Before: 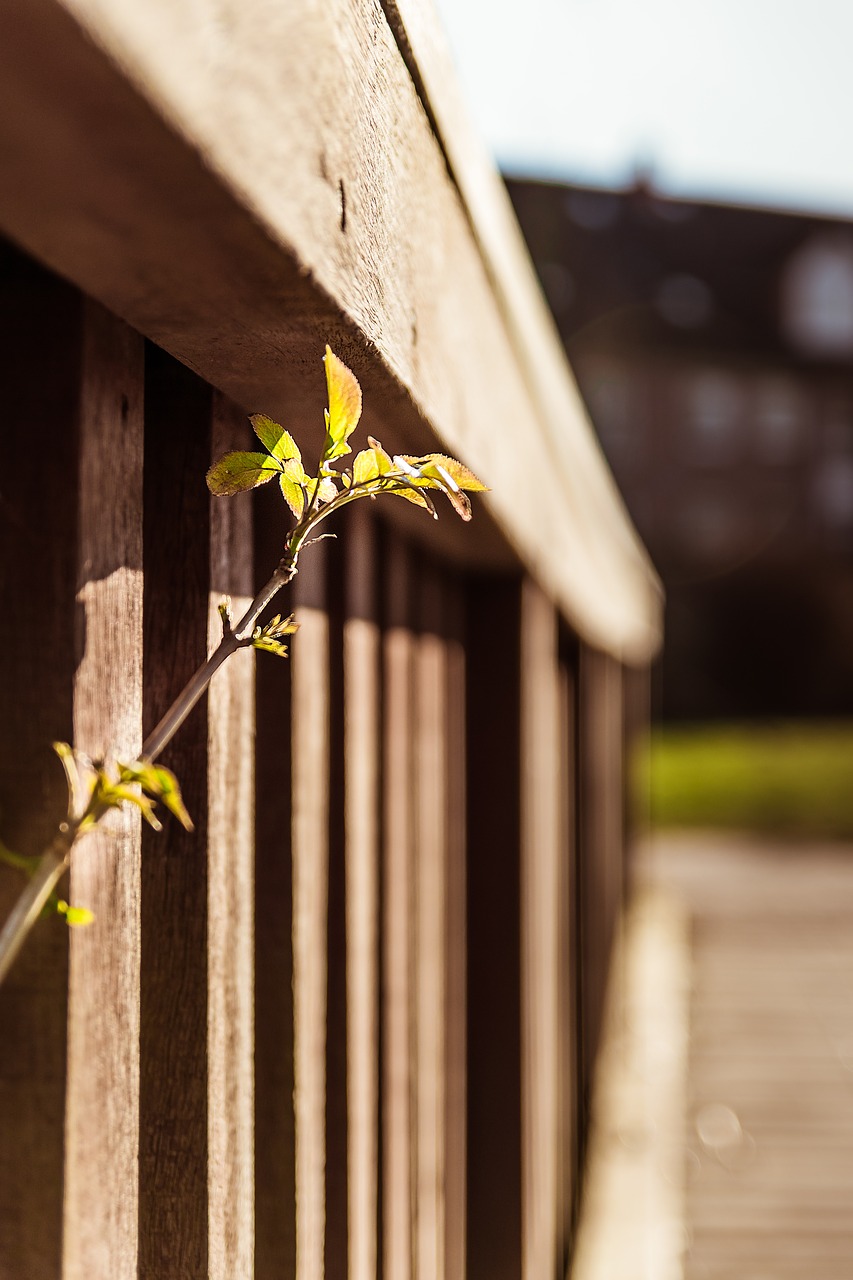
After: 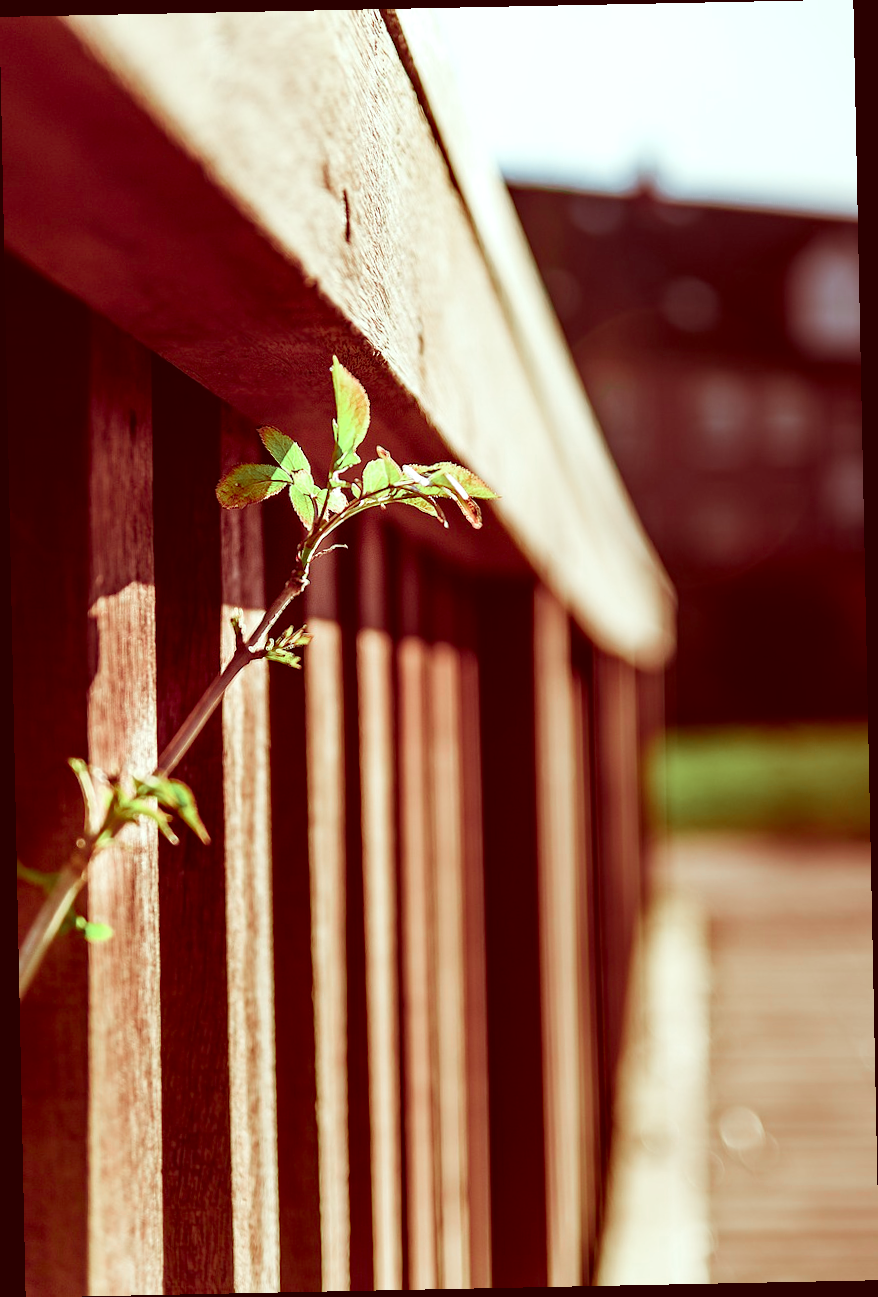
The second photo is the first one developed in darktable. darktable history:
exposure: exposure 0.2 EV, compensate highlight preservation false
color zones: curves: ch0 [(0, 0.466) (0.128, 0.466) (0.25, 0.5) (0.375, 0.456) (0.5, 0.5) (0.625, 0.5) (0.737, 0.652) (0.875, 0.5)]; ch1 [(0, 0.603) (0.125, 0.618) (0.261, 0.348) (0.372, 0.353) (0.497, 0.363) (0.611, 0.45) (0.731, 0.427) (0.875, 0.518) (0.998, 0.652)]; ch2 [(0, 0.559) (0.125, 0.451) (0.253, 0.564) (0.37, 0.578) (0.5, 0.466) (0.625, 0.471) (0.731, 0.471) (0.88, 0.485)]
color correction: highlights a* -7.23, highlights b* -0.161, shadows a* 20.08, shadows b* 11.73
rotate and perspective: rotation -1.17°, automatic cropping off
